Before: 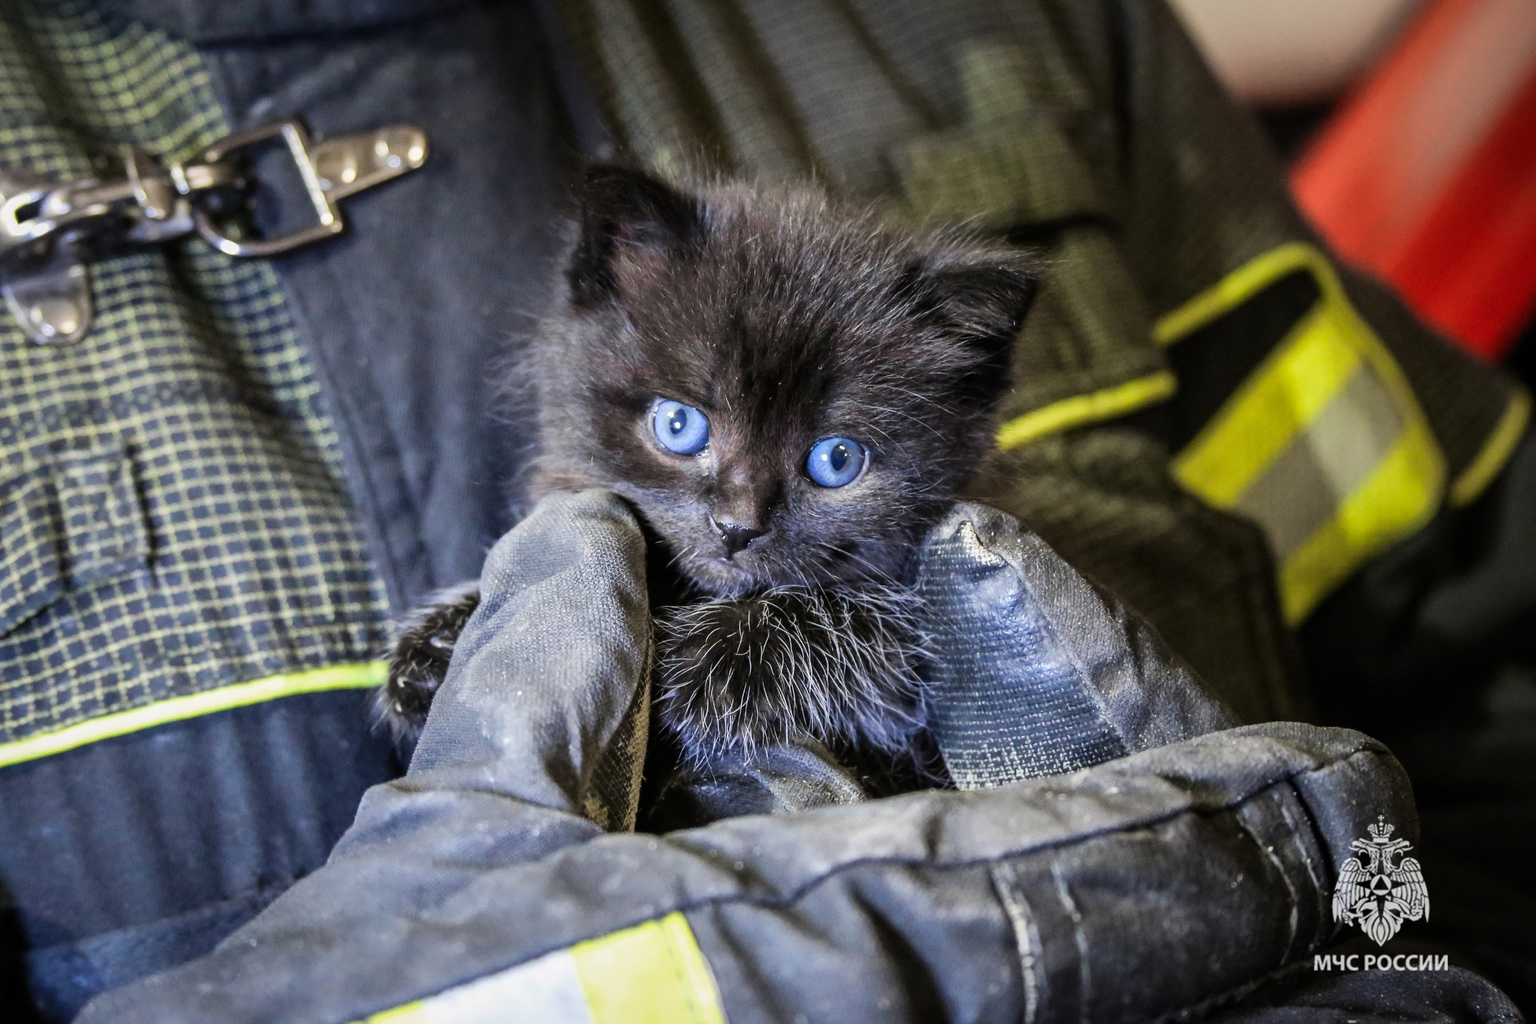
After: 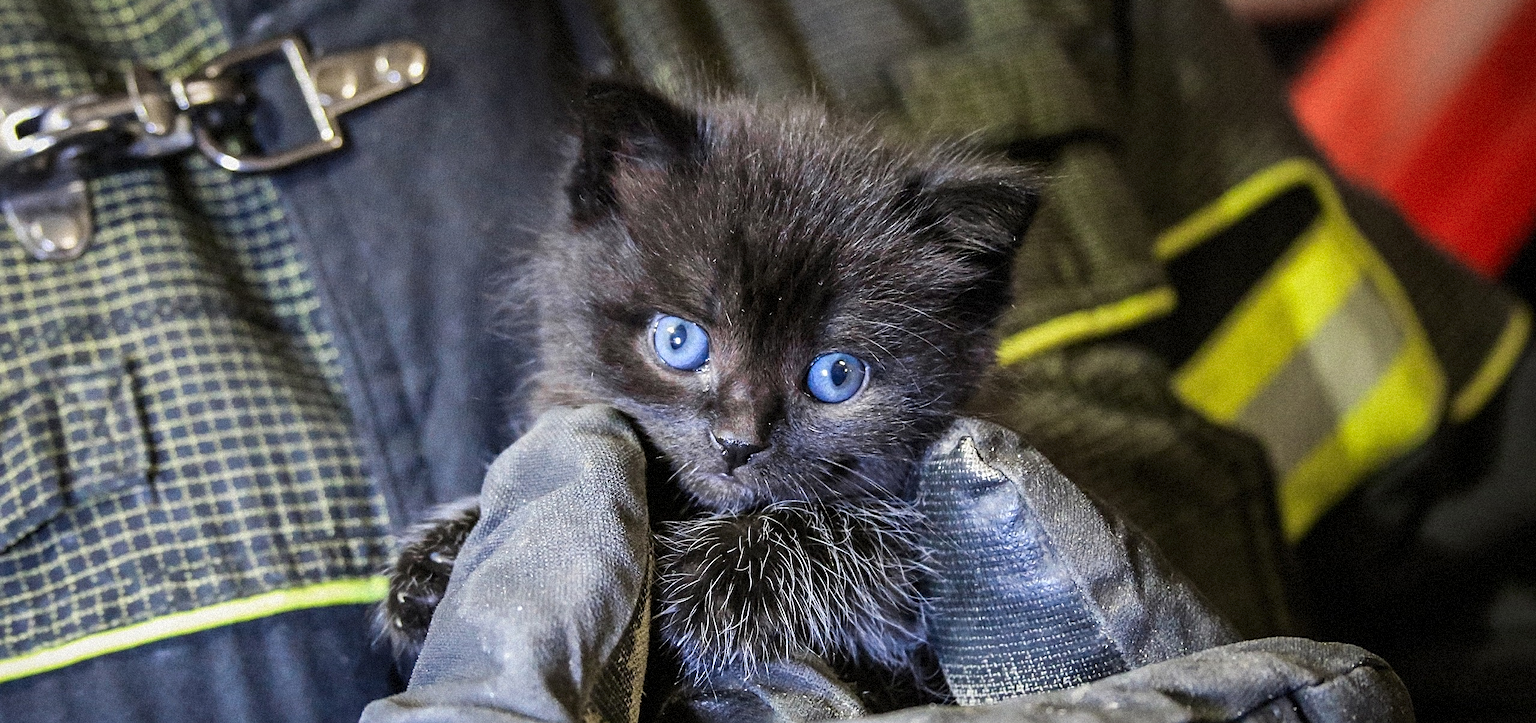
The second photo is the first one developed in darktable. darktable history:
sharpen: on, module defaults
crop and rotate: top 8.293%, bottom 20.996%
grain: strength 35%, mid-tones bias 0%
